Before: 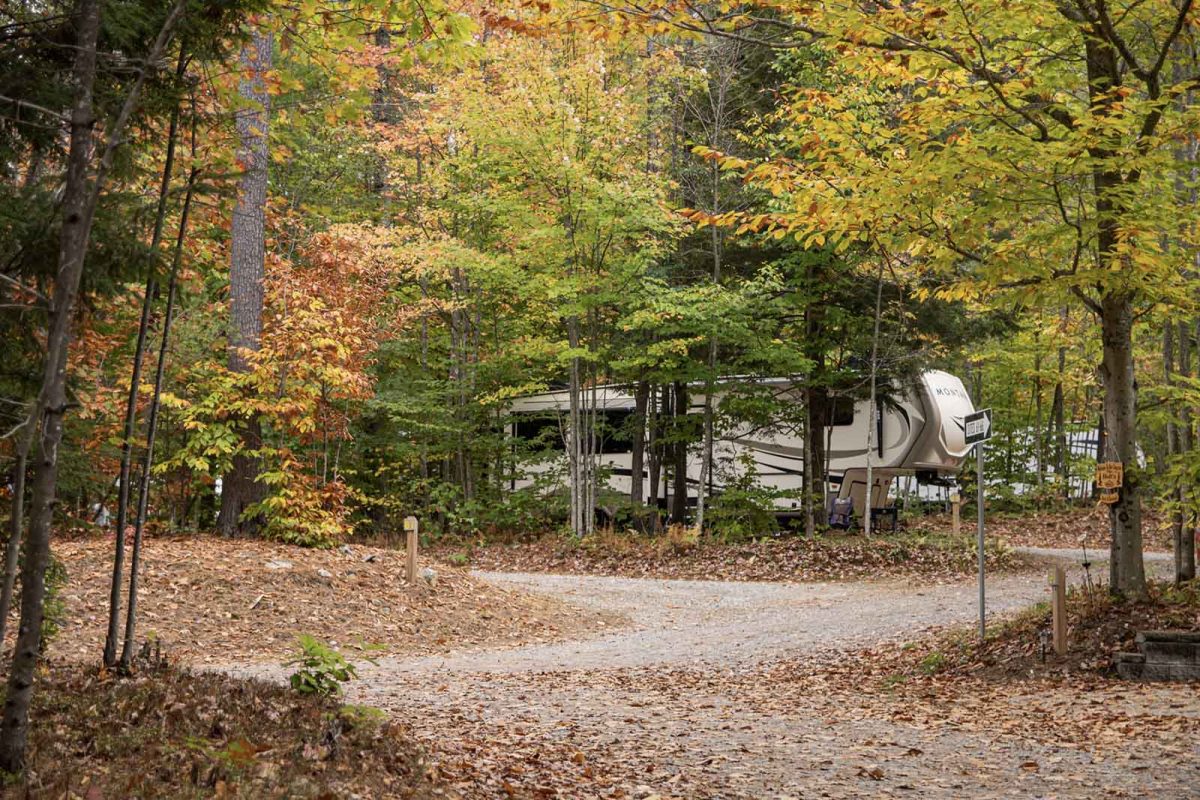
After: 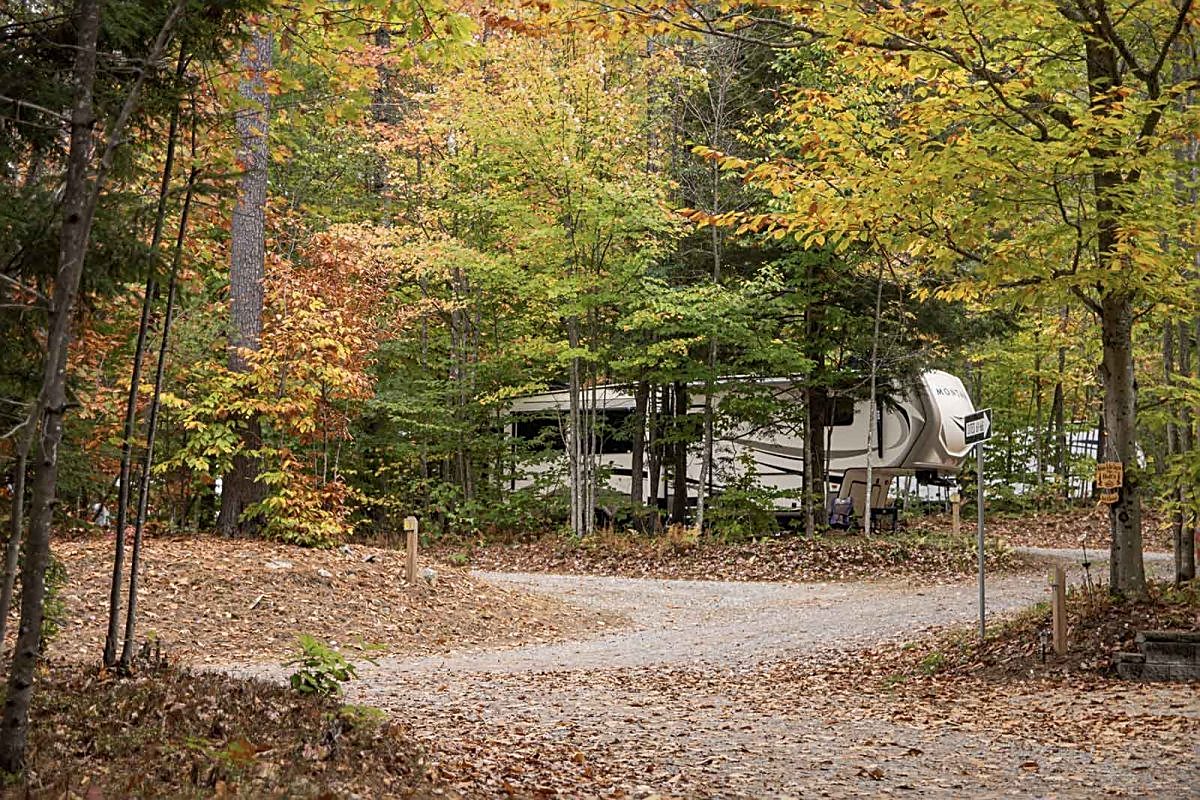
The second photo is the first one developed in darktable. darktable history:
sharpen: amount 0.594
